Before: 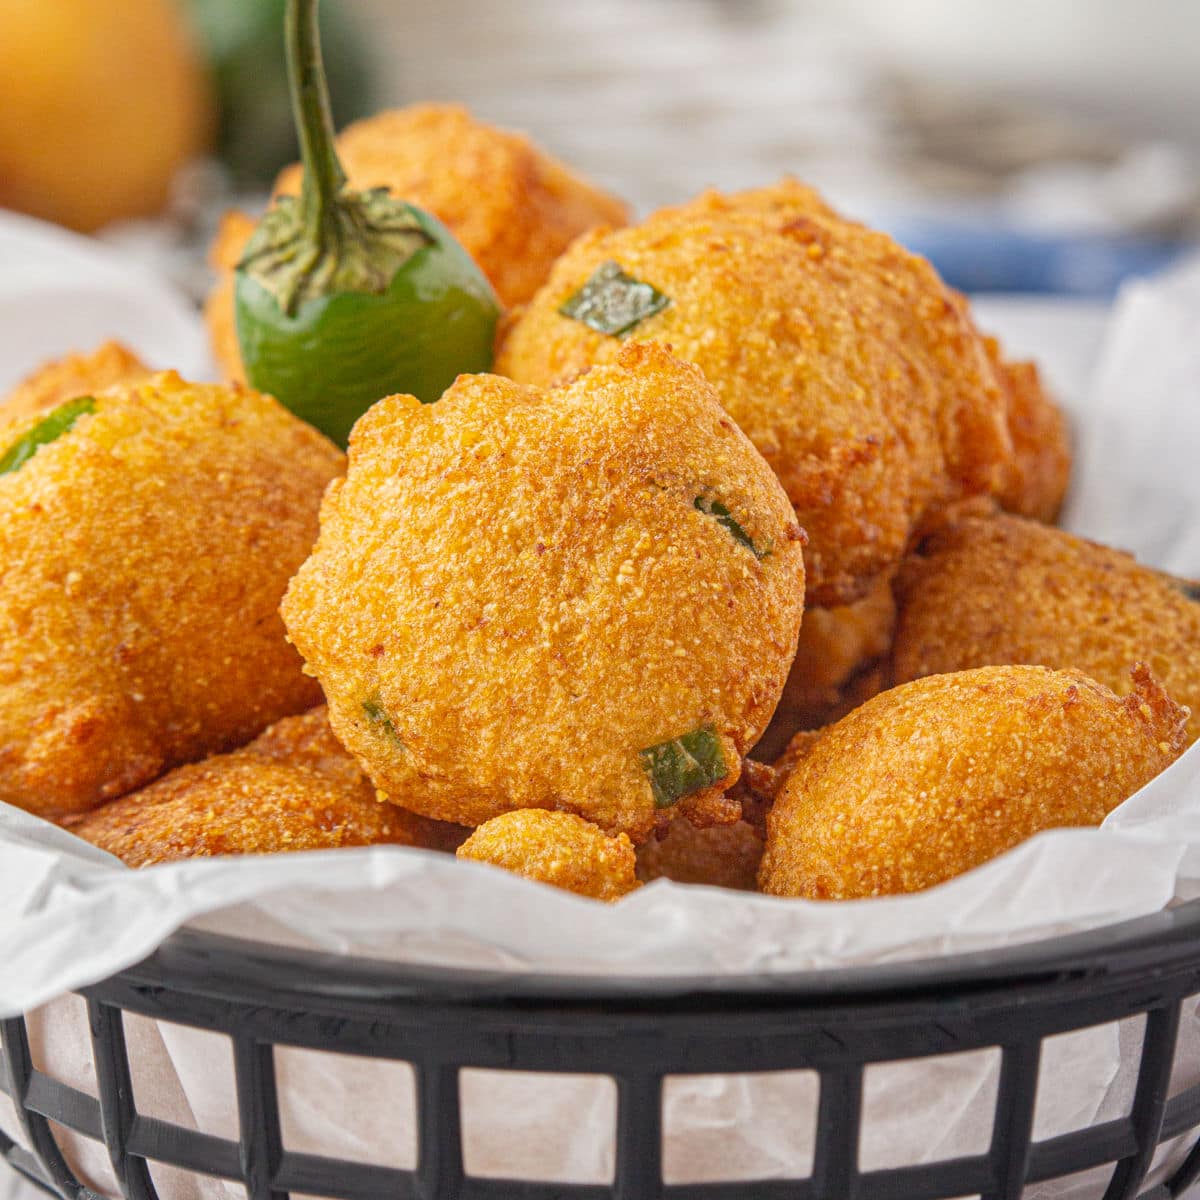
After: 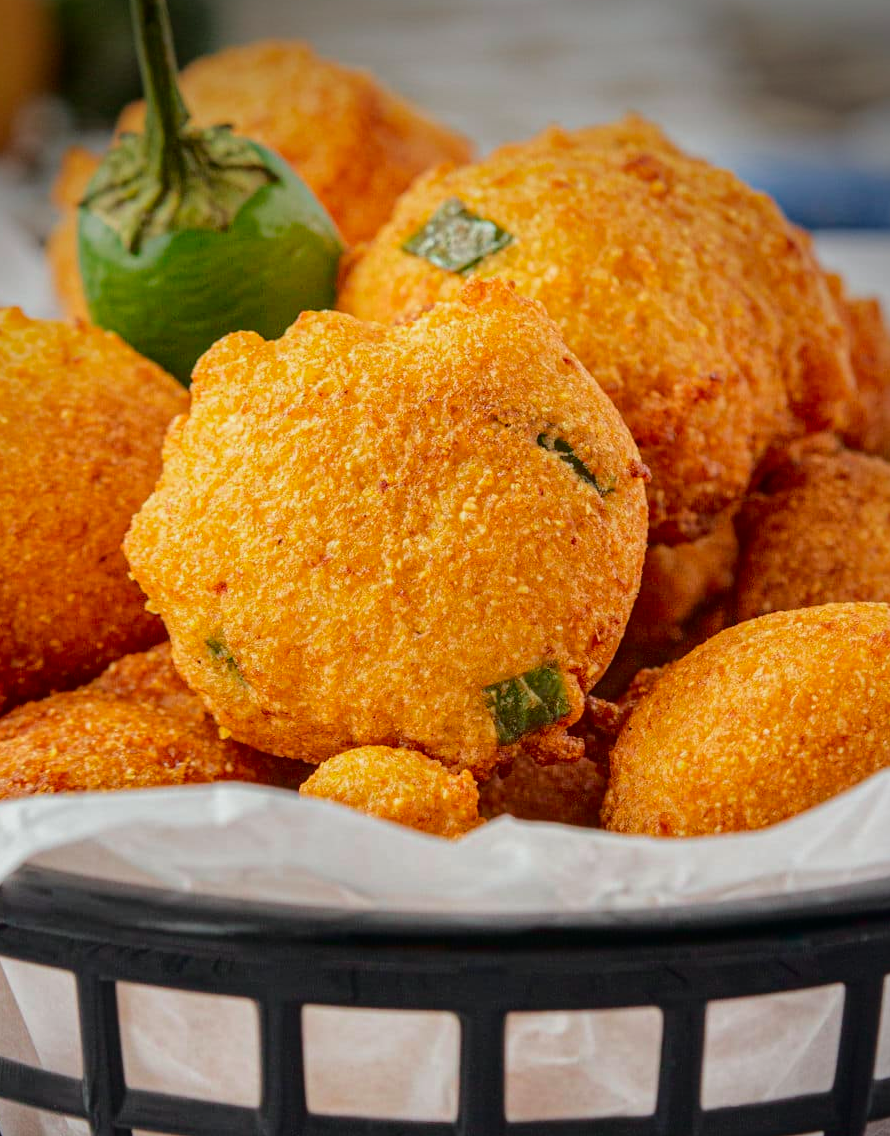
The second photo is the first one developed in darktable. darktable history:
vignetting: brightness -0.629, saturation -0.007, center (-0.028, 0.239)
crop and rotate: left 13.15%, top 5.251%, right 12.609%
tone curve: curves: ch0 [(0, 0) (0.181, 0.087) (0.498, 0.485) (0.78, 0.742) (0.993, 0.954)]; ch1 [(0, 0) (0.311, 0.149) (0.395, 0.349) (0.488, 0.477) (0.612, 0.641) (1, 1)]; ch2 [(0, 0) (0.5, 0.5) (0.638, 0.667) (1, 1)], color space Lab, independent channels, preserve colors none
